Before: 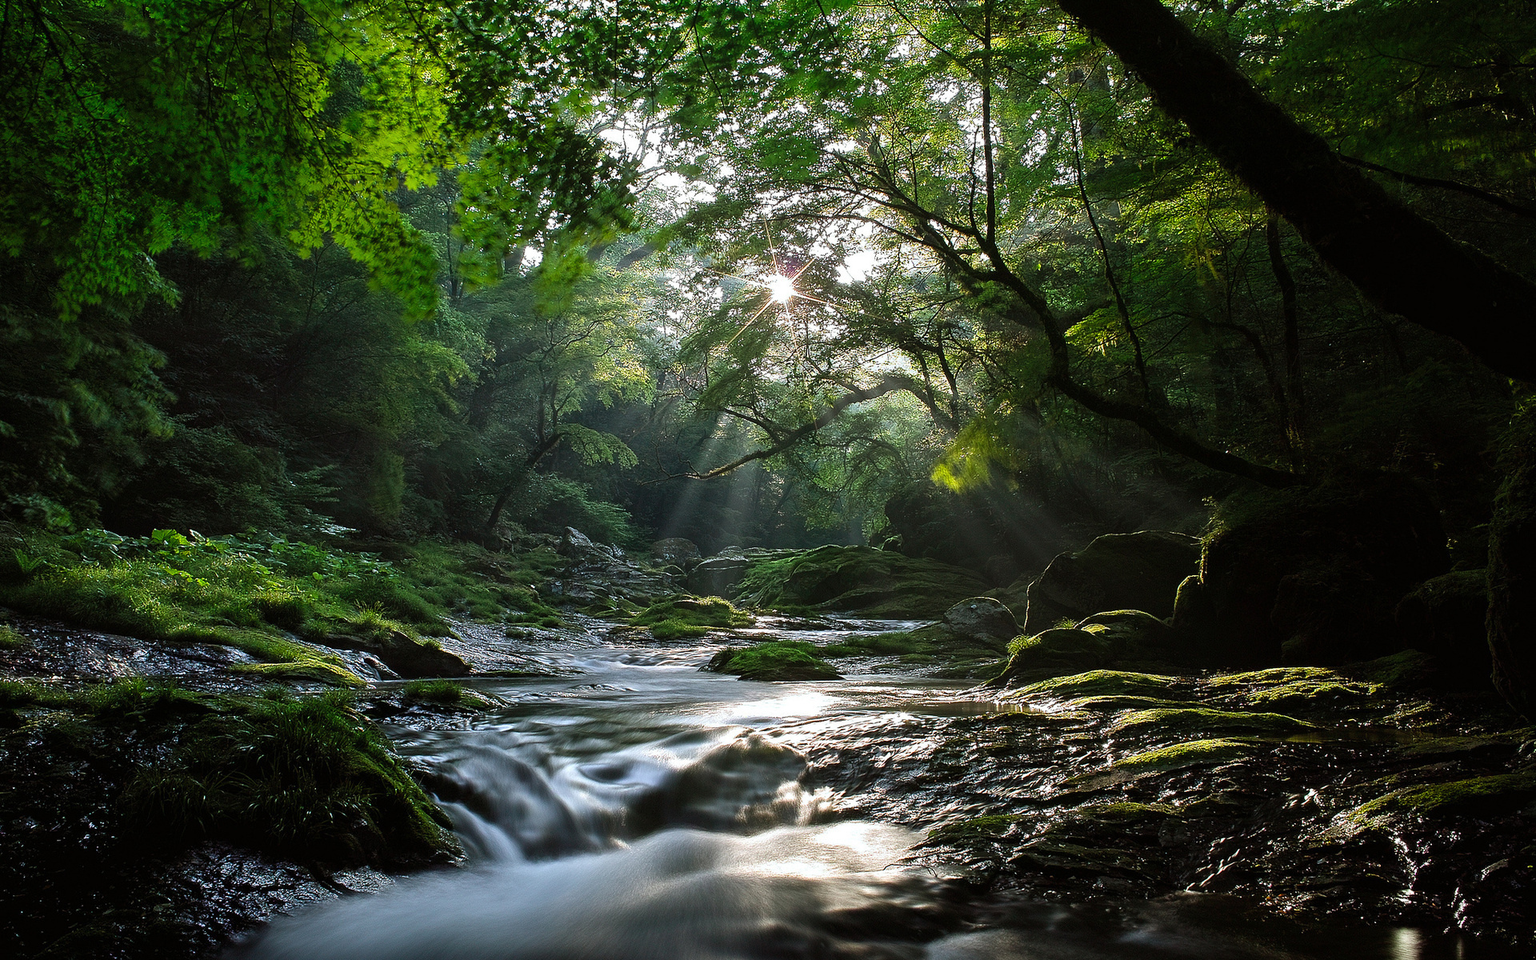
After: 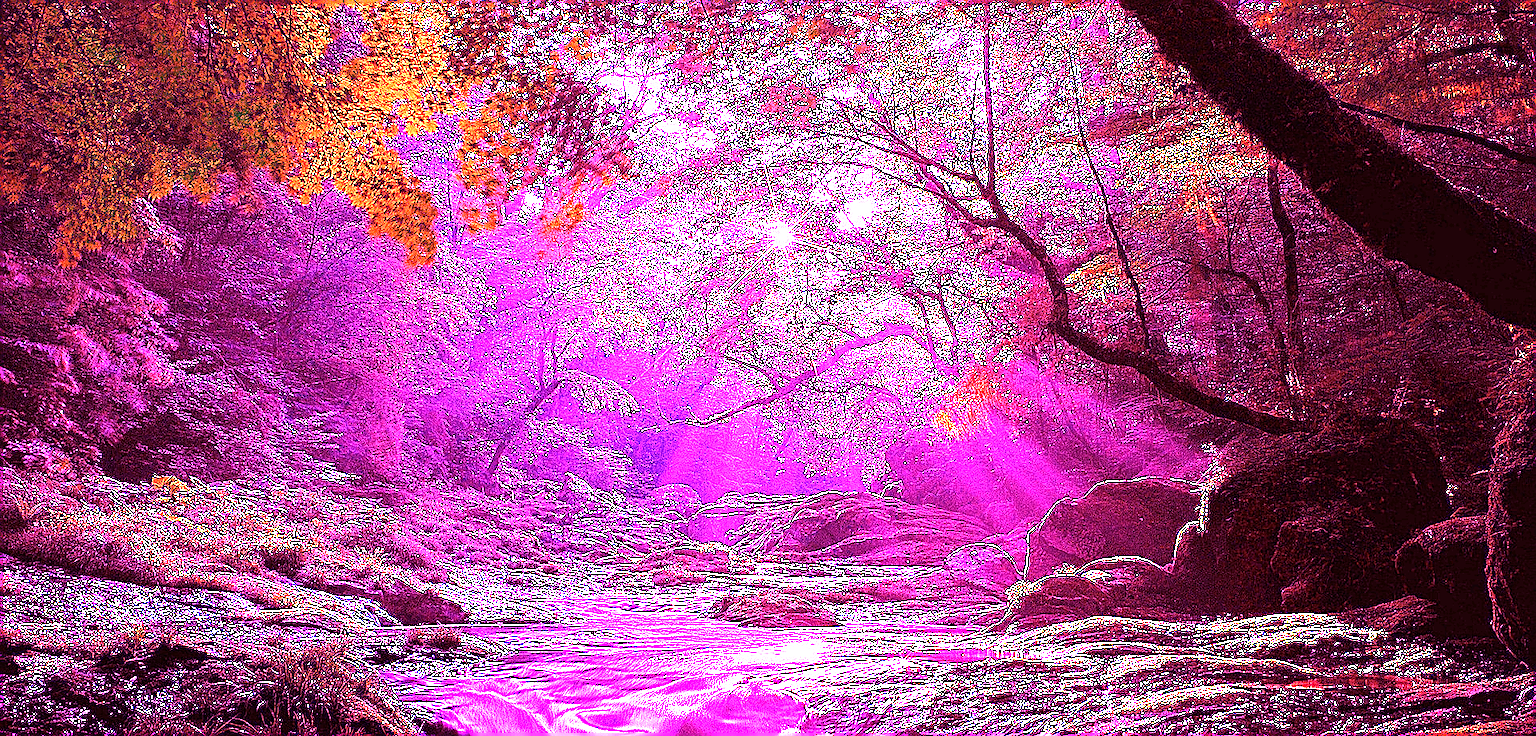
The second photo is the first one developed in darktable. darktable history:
sharpen: radius 1.4, amount 1.25, threshold 0.7
crop: top 5.667%, bottom 17.637%
white balance: red 8, blue 8
